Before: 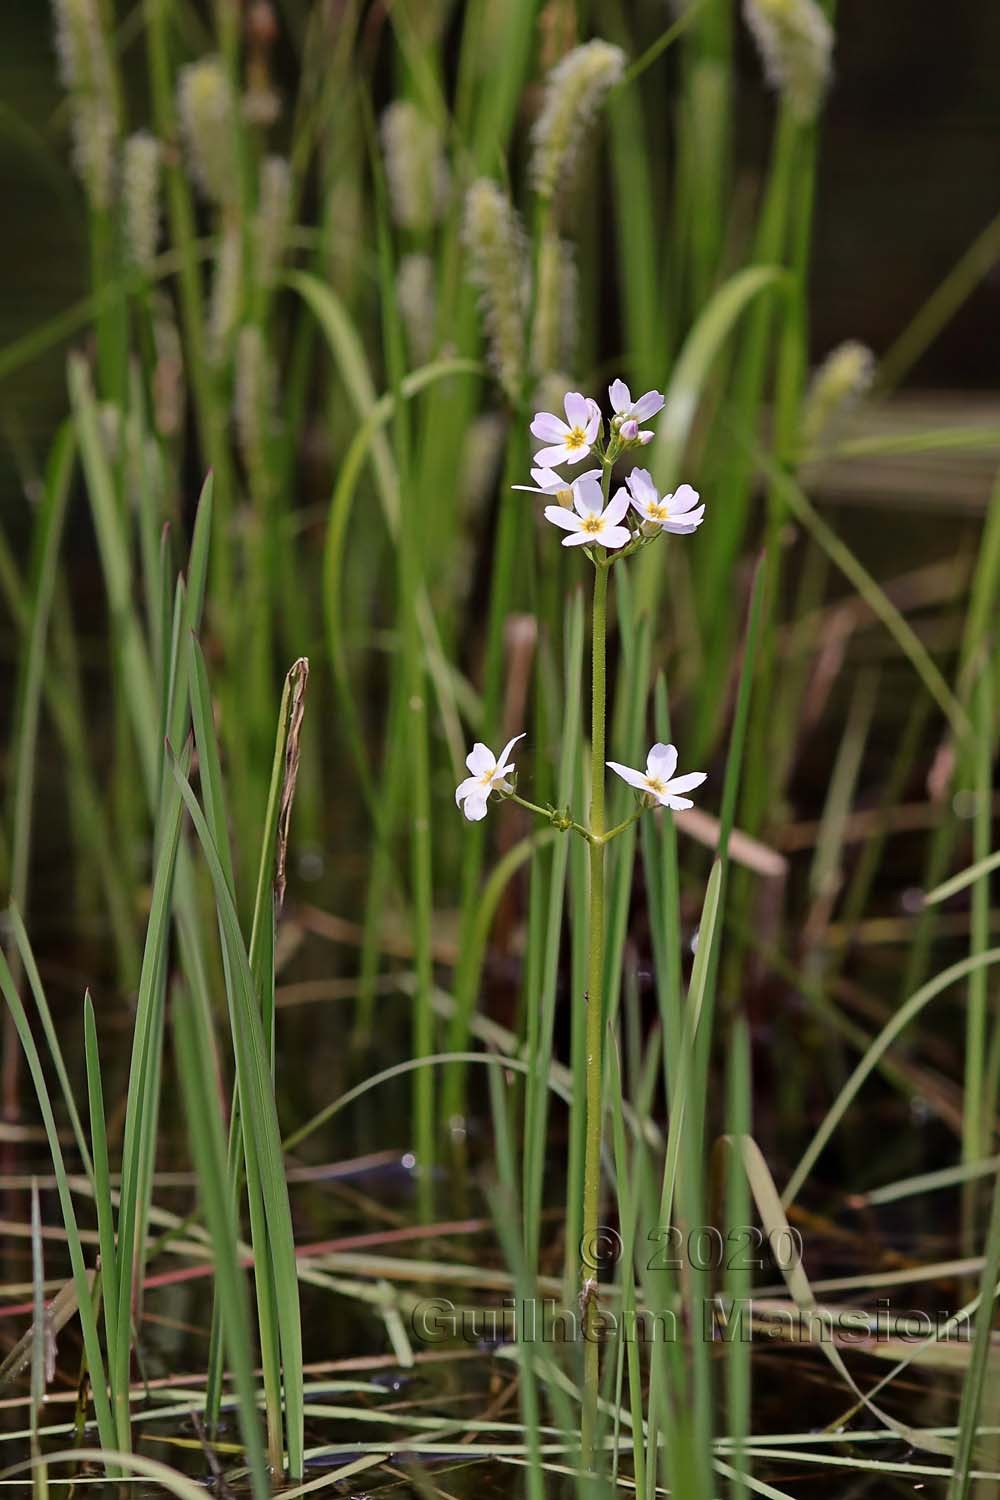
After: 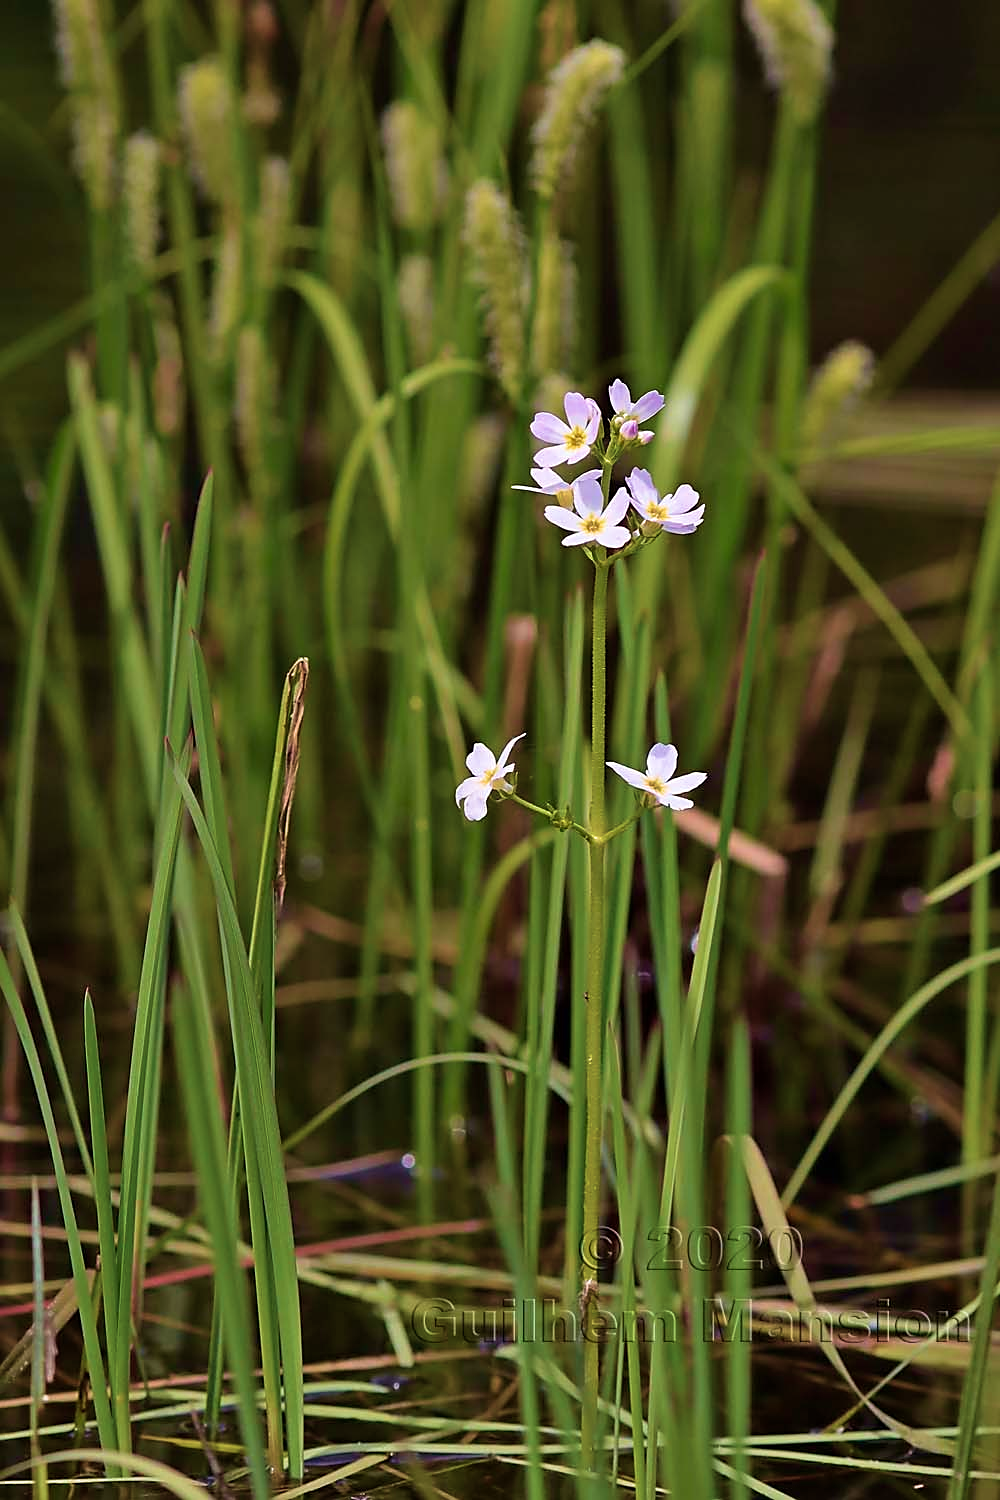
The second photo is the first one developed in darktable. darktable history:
velvia: strength 74%
sharpen: radius 1.864, amount 0.398, threshold 1.271
